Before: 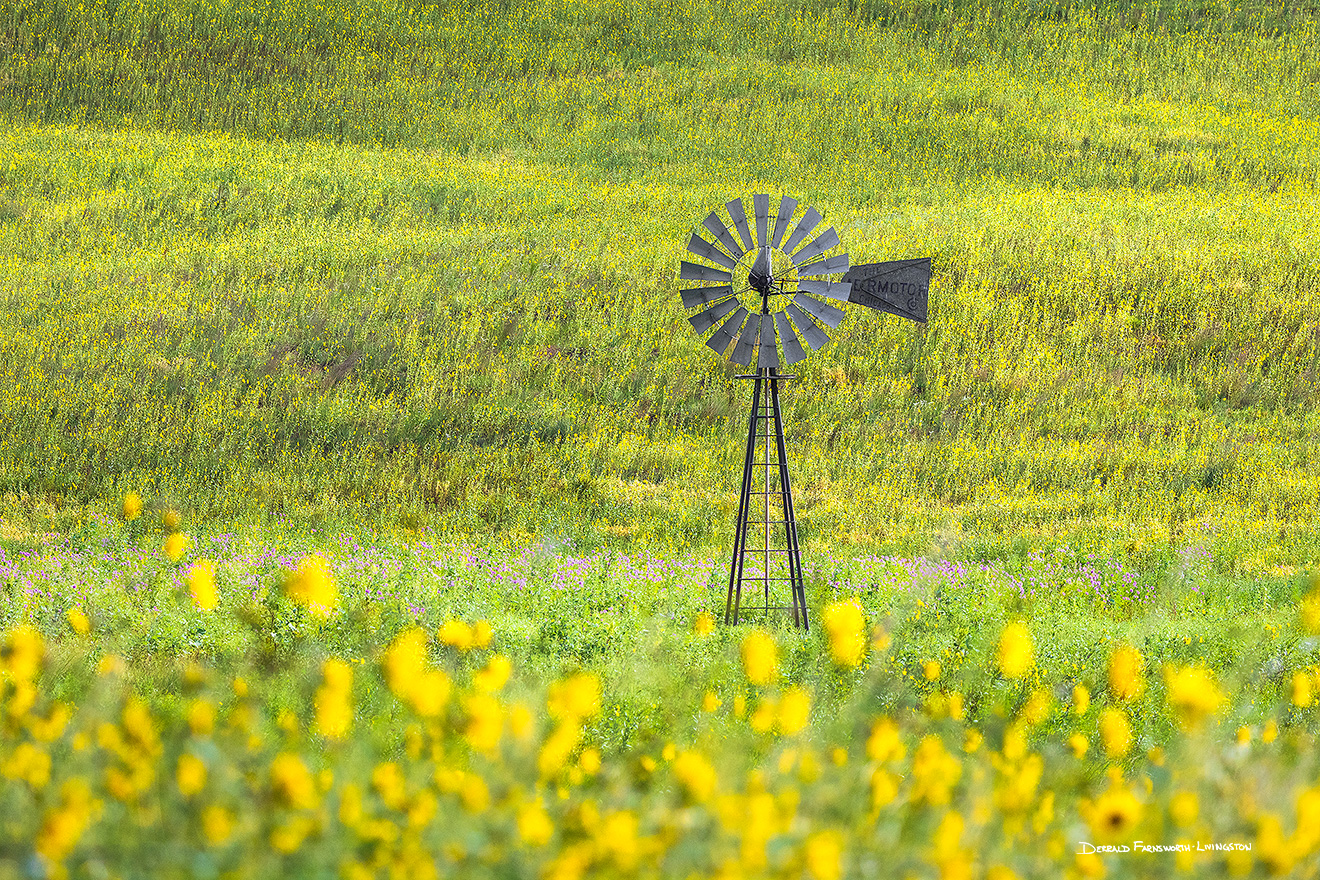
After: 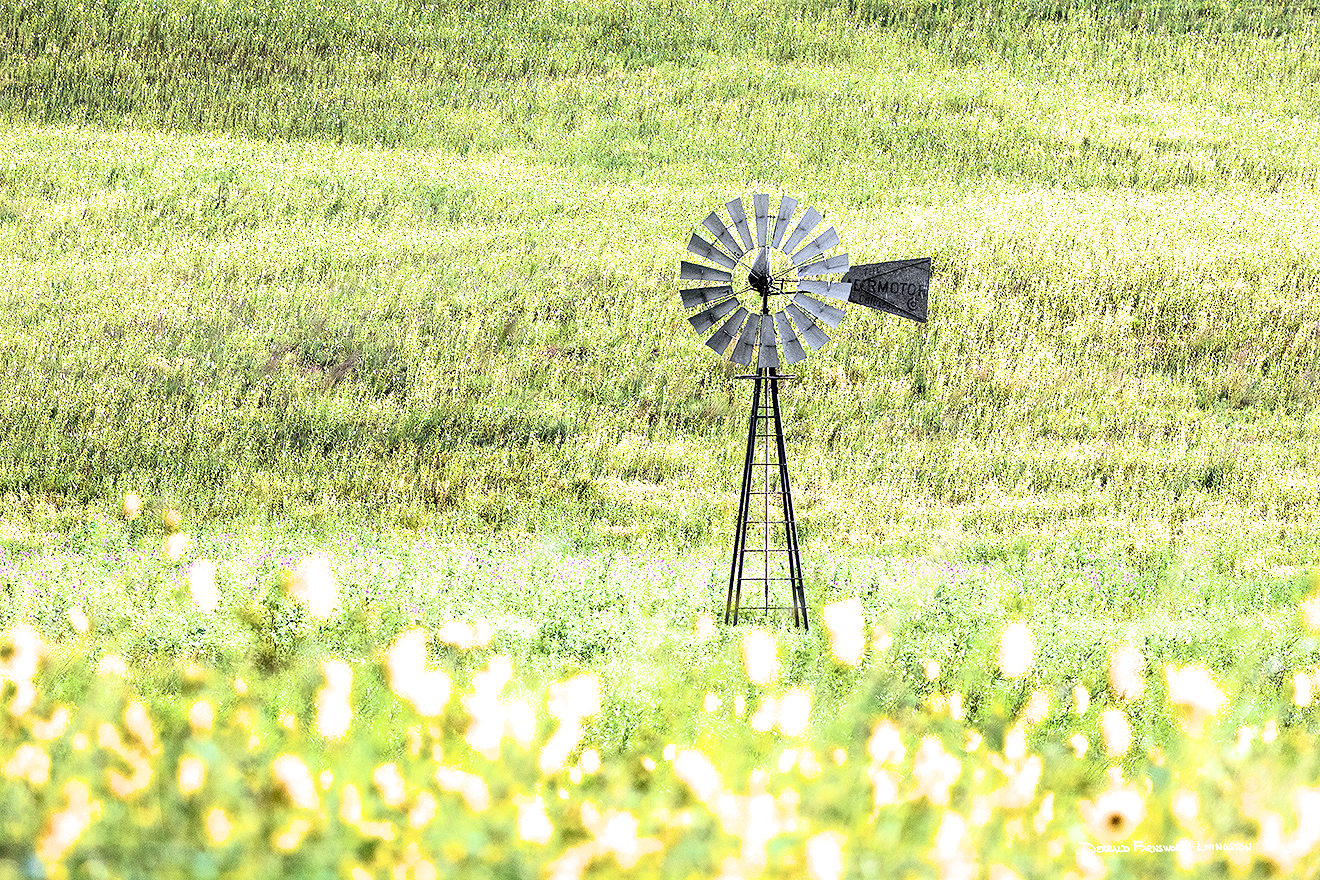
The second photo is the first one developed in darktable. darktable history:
filmic rgb: black relative exposure -3.75 EV, white relative exposure 2.4 EV, dynamic range scaling -50%, hardness 3.42, latitude 30%, contrast 1.8
tone equalizer: on, module defaults
exposure: exposure 0.6 EV, compensate highlight preservation false
